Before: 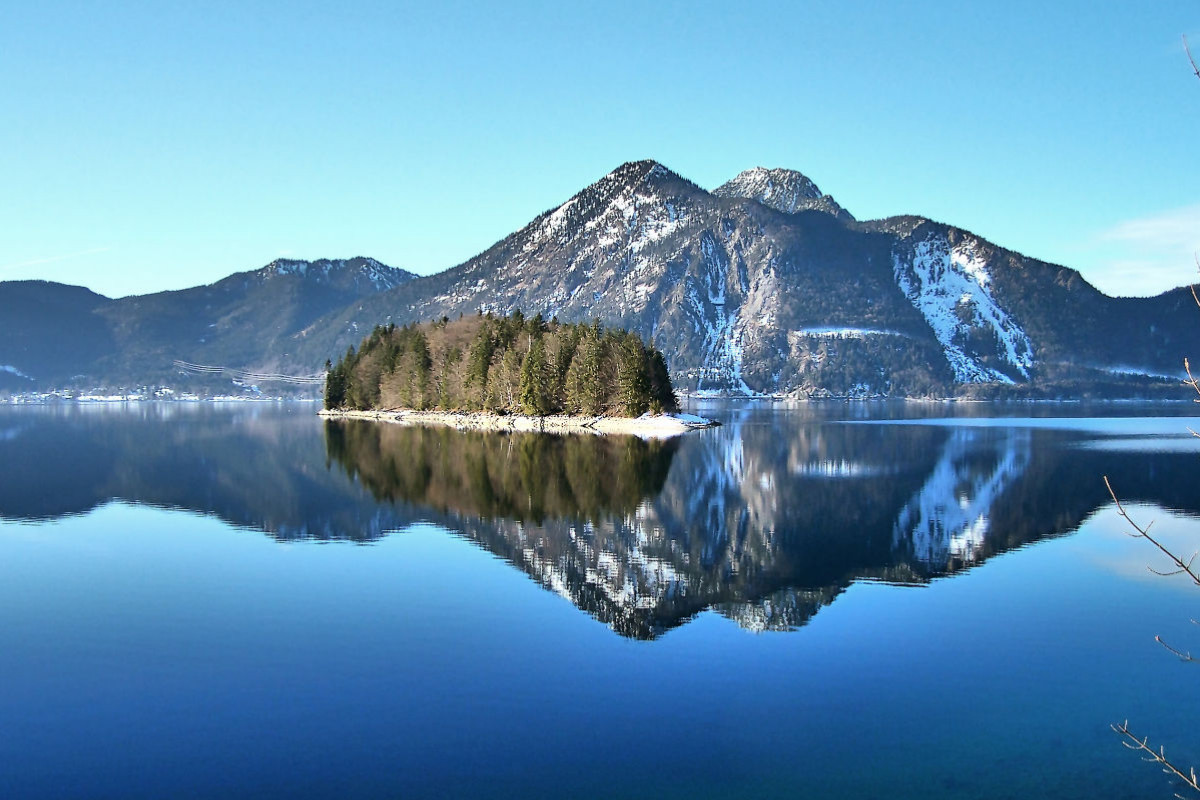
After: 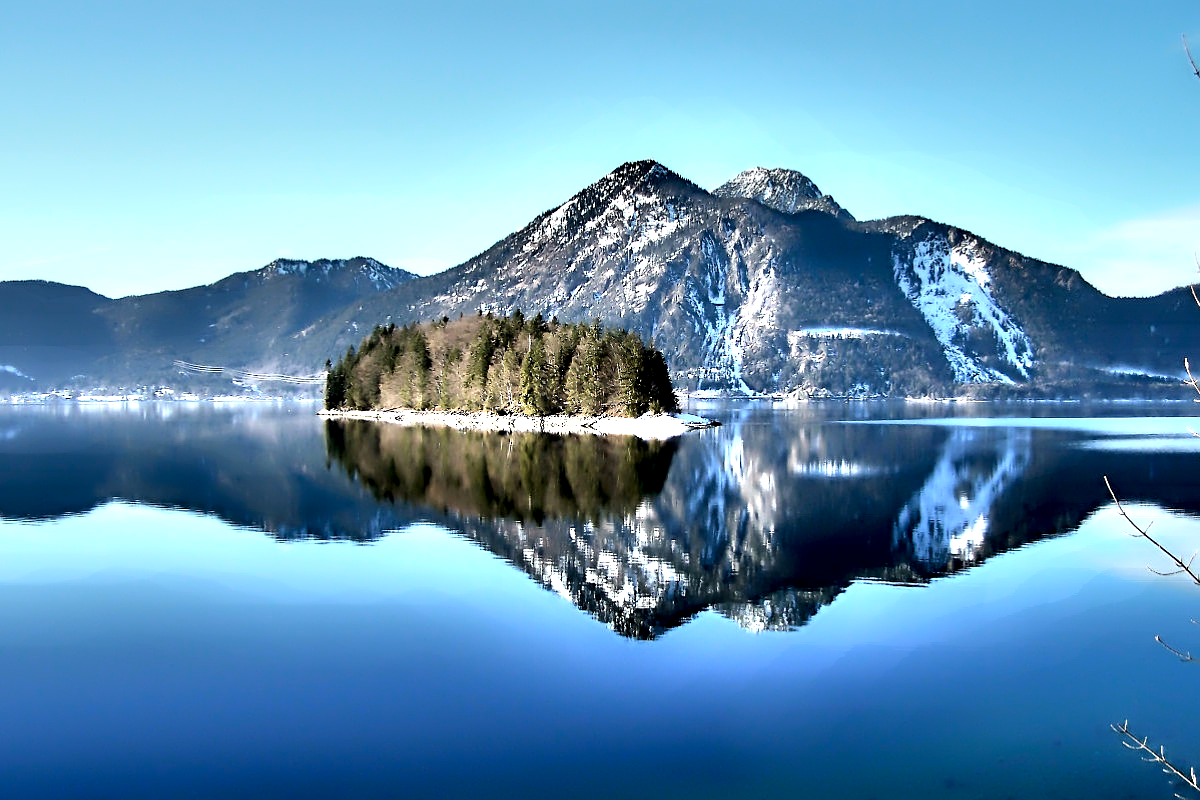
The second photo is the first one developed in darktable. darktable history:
contrast equalizer: y [[0.783, 0.666, 0.575, 0.77, 0.556, 0.501], [0.5 ×6], [0.5 ×6], [0, 0.02, 0.272, 0.399, 0.062, 0], [0 ×6]]
sharpen: radius 1.003
tone equalizer: -8 EV 0.997 EV, -7 EV 1.03 EV, -6 EV 0.98 EV, -5 EV 0.981 EV, -4 EV 0.995 EV, -3 EV 0.769 EV, -2 EV 0.505 EV, -1 EV 0.268 EV, smoothing diameter 24.98%, edges refinement/feathering 9.28, preserve details guided filter
